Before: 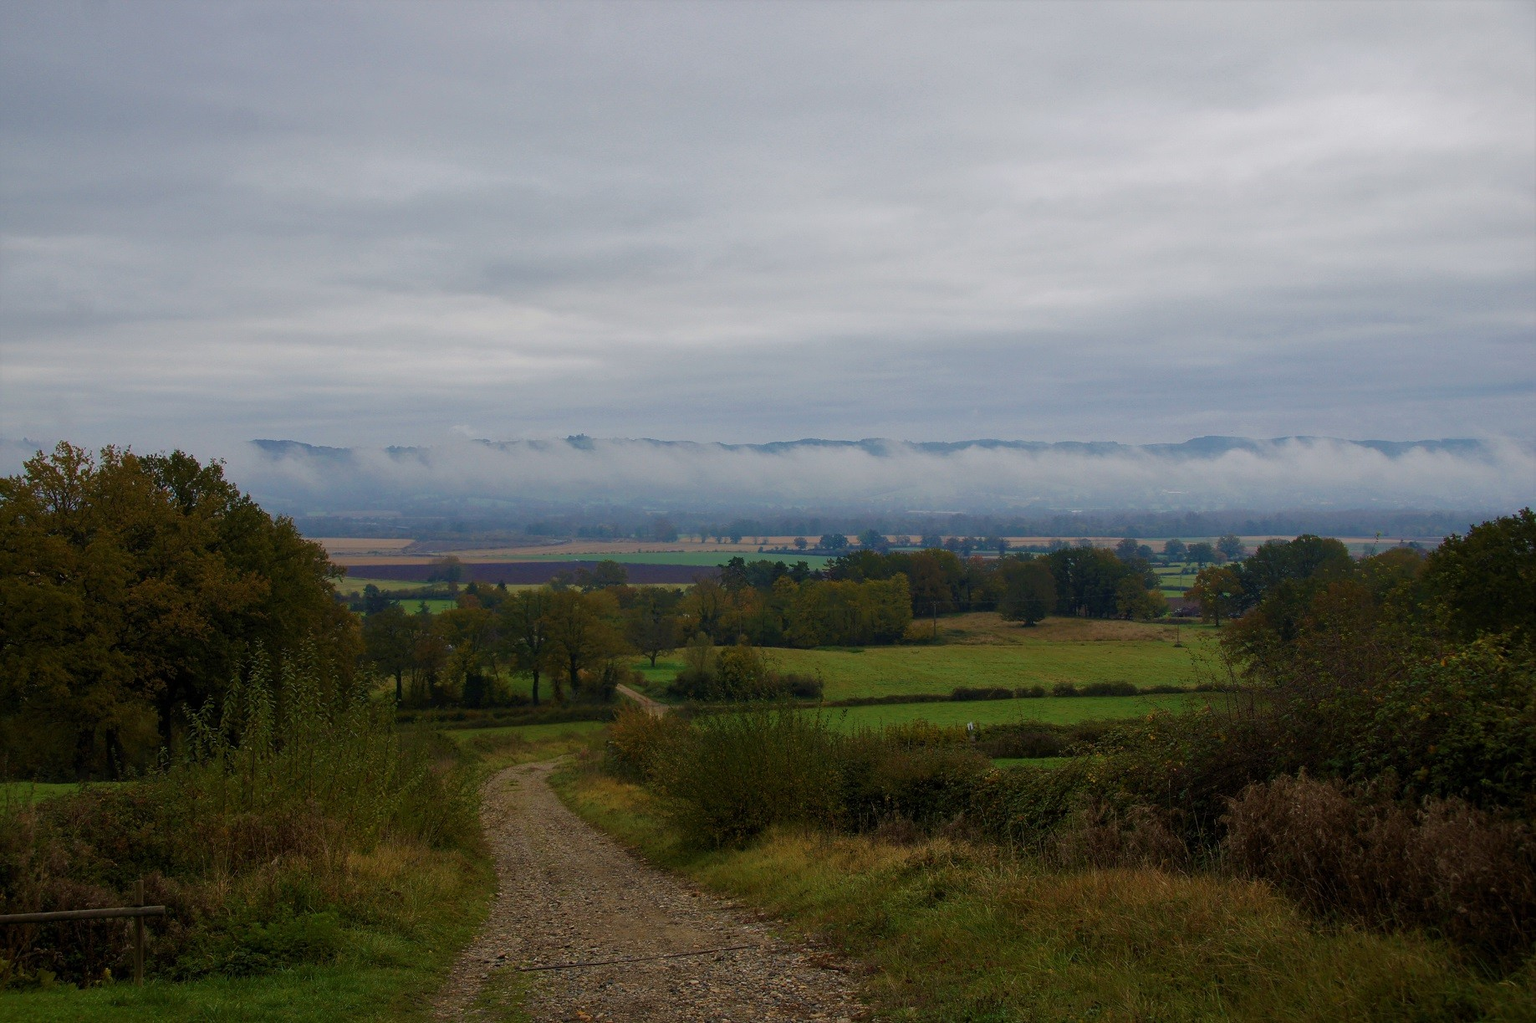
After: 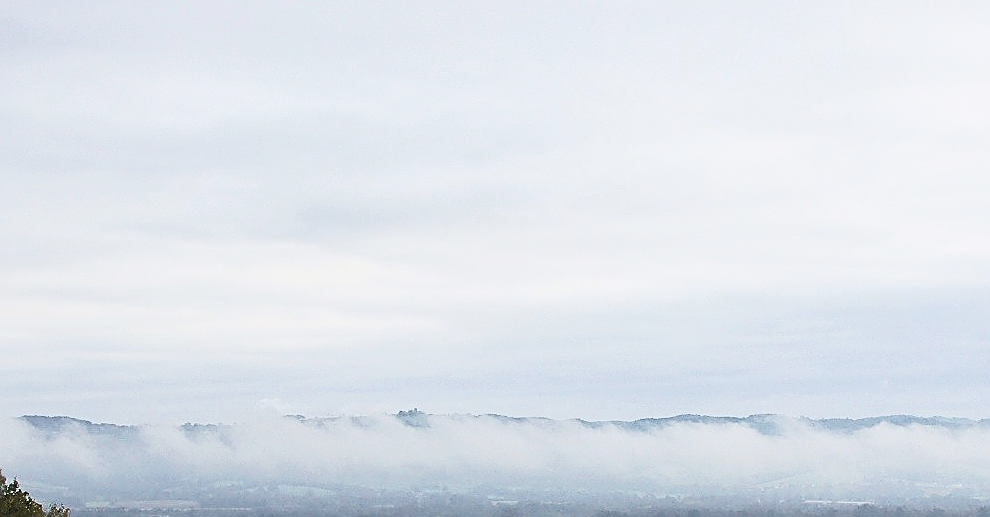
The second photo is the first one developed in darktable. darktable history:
contrast brightness saturation: contrast 0.43, brightness 0.56, saturation -0.19
sharpen: radius 1.685, amount 1.294
crop: left 15.306%, top 9.065%, right 30.789%, bottom 48.638%
